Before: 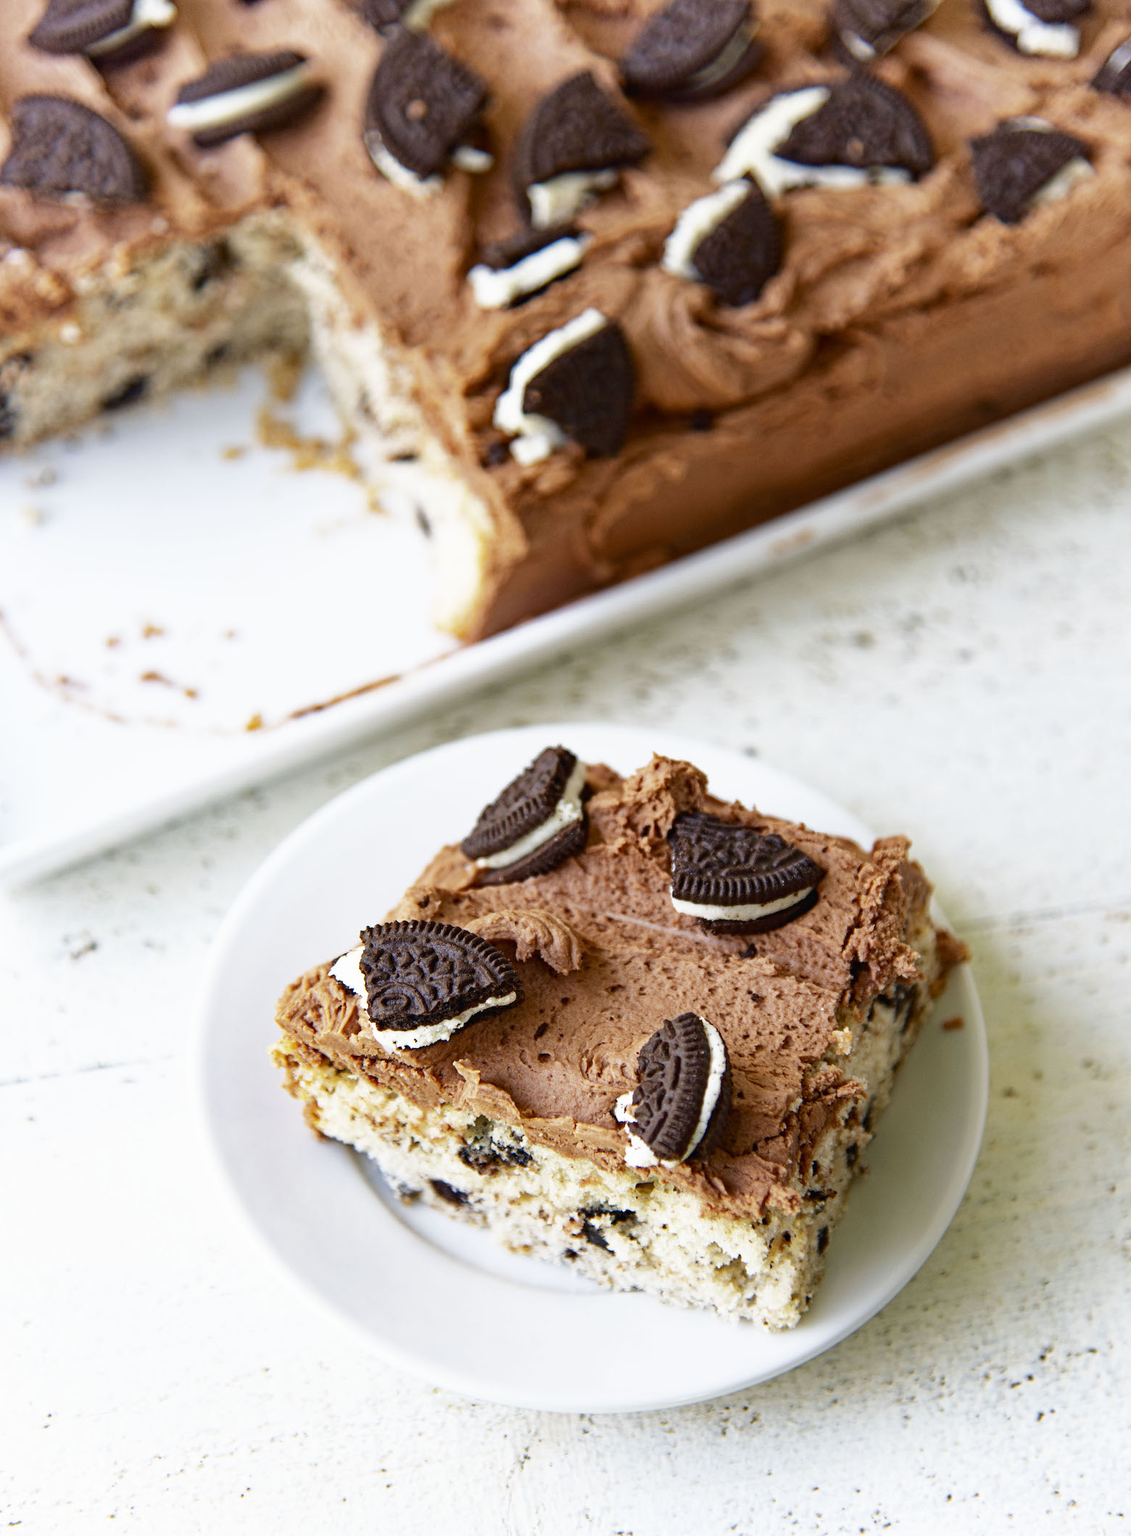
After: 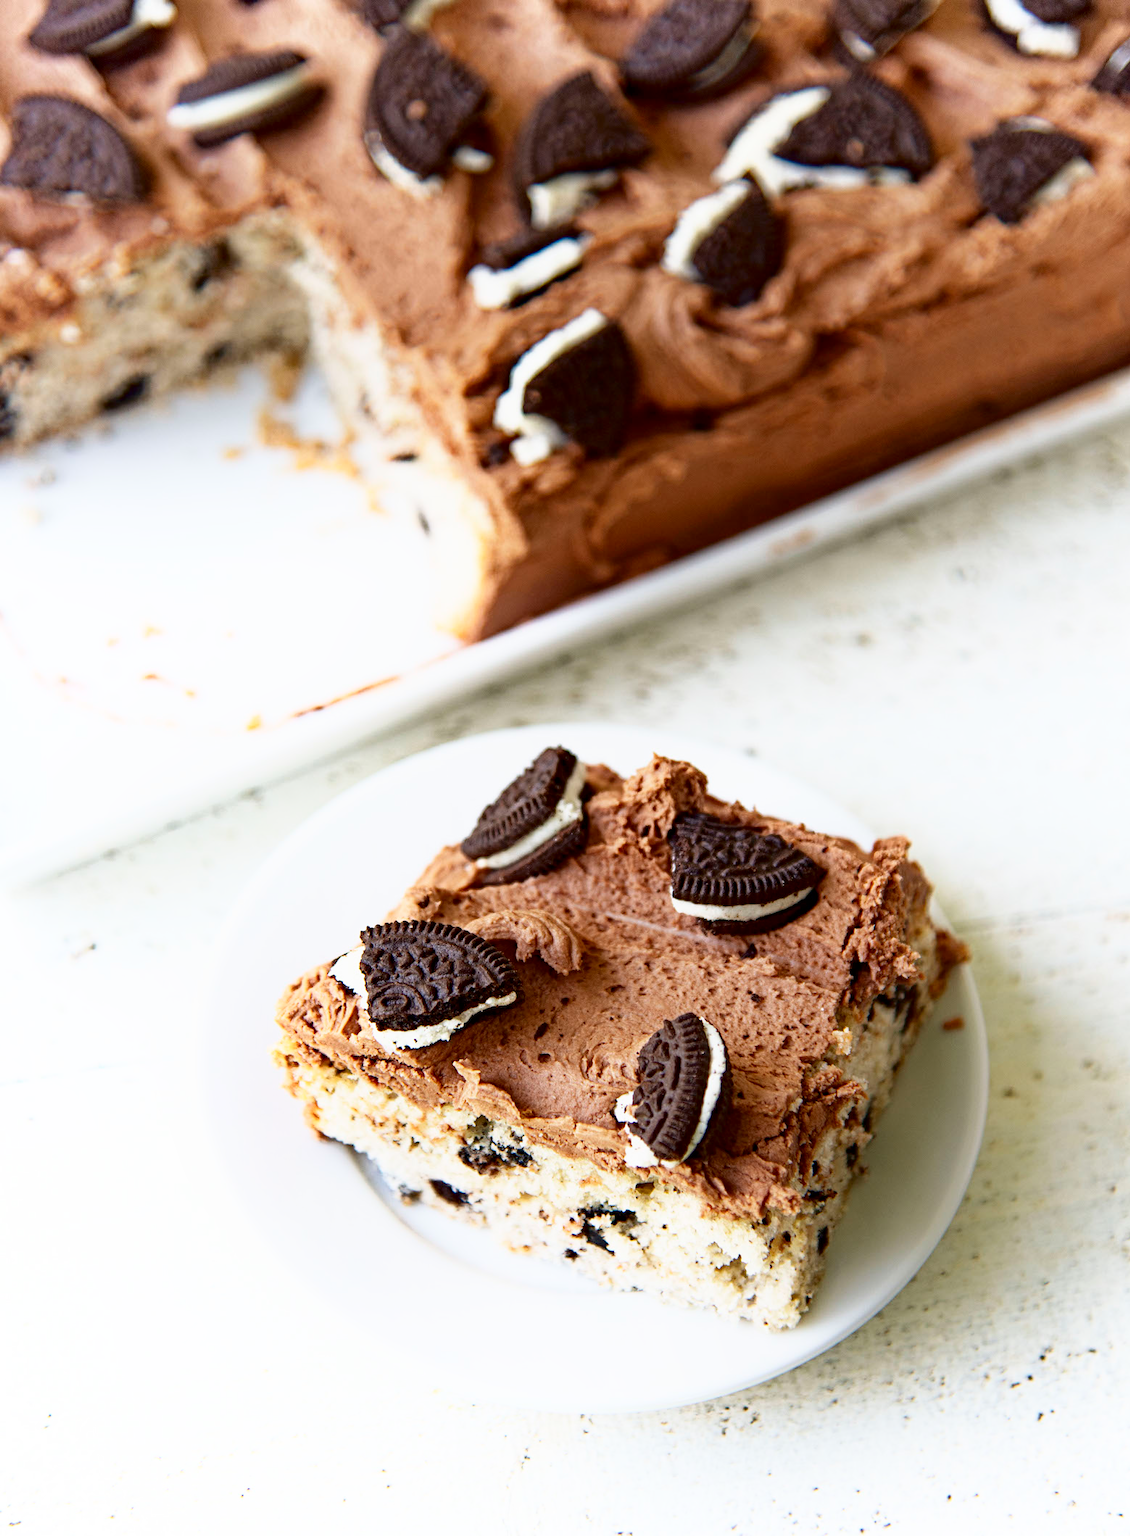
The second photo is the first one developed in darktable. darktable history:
shadows and highlights: shadows -61.89, white point adjustment -5.36, highlights 60.93
